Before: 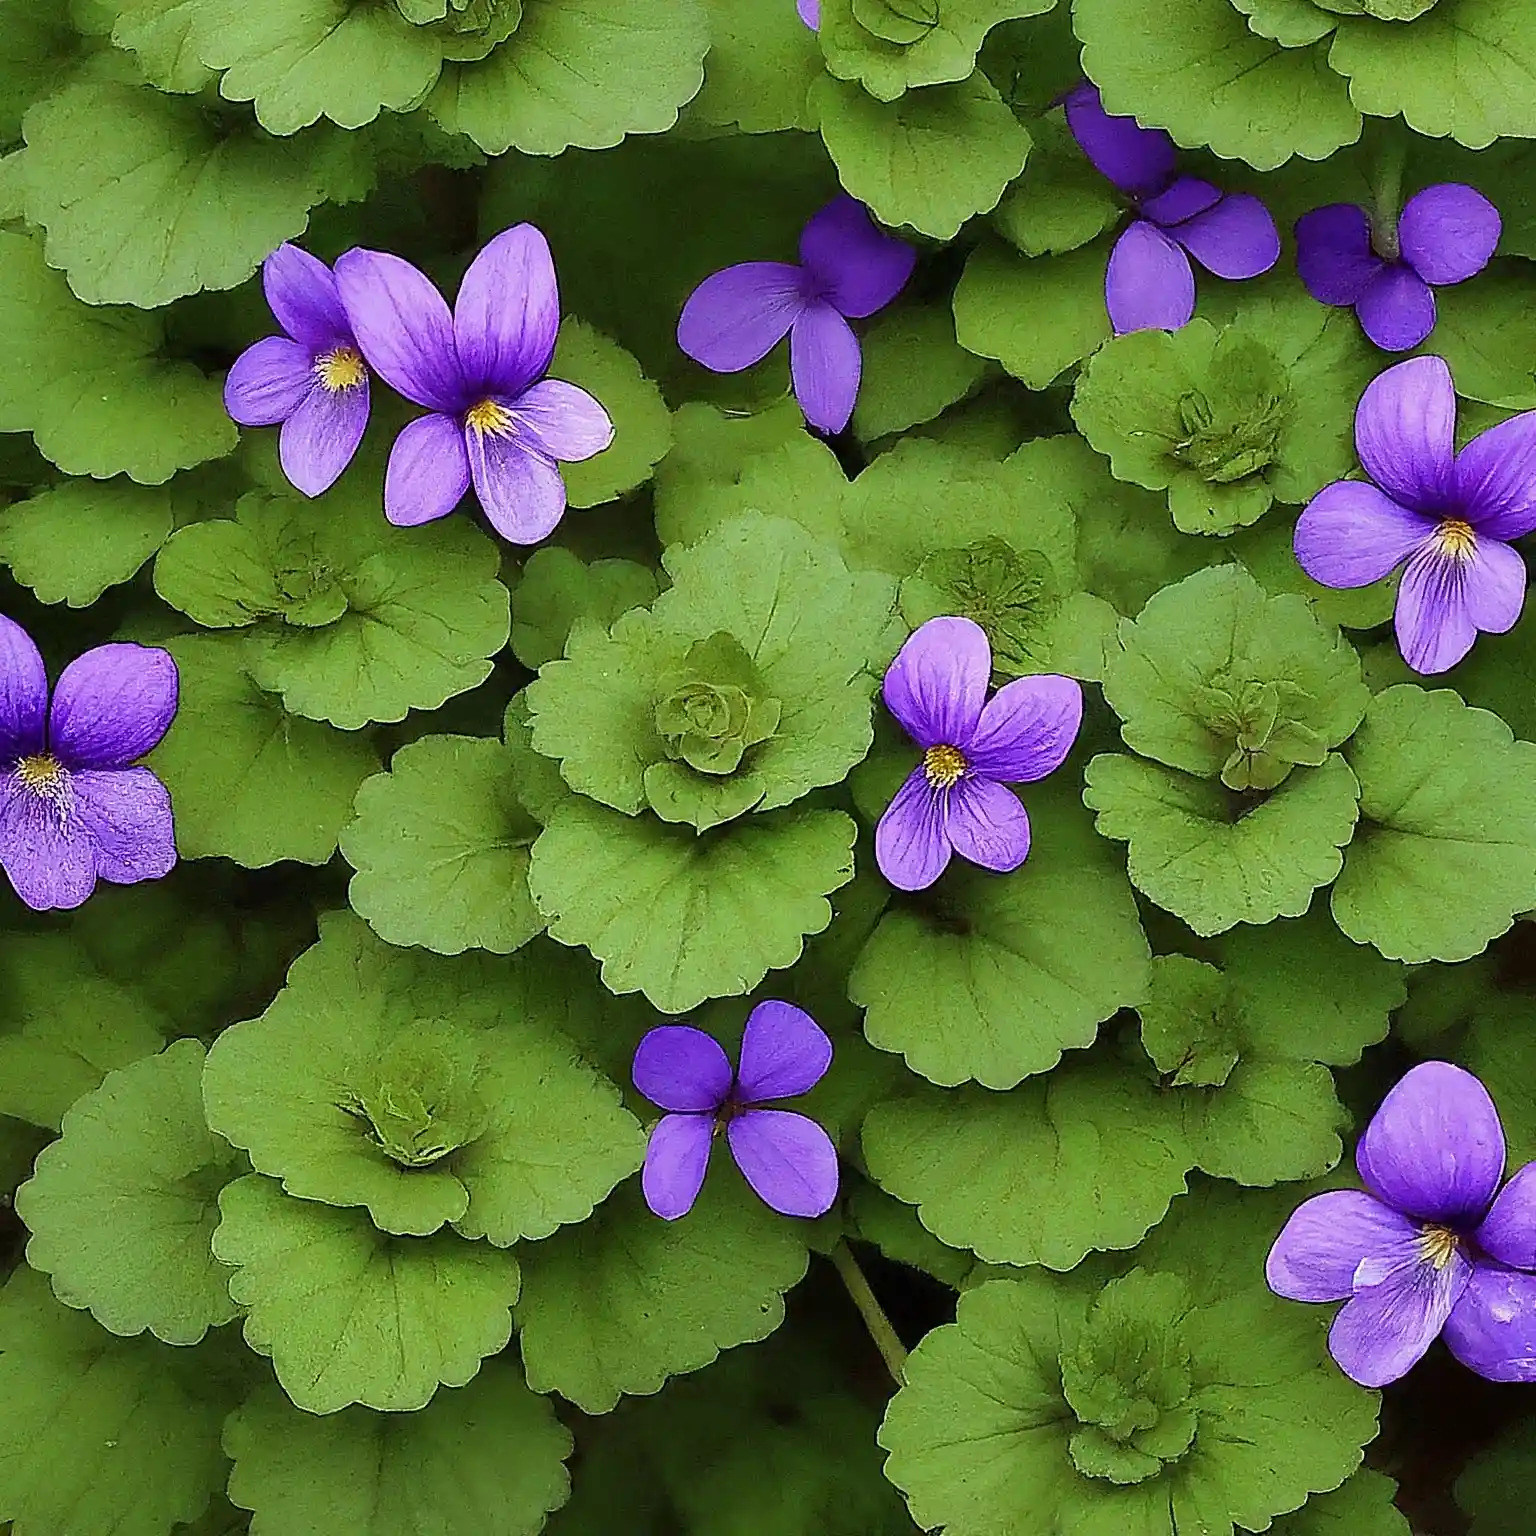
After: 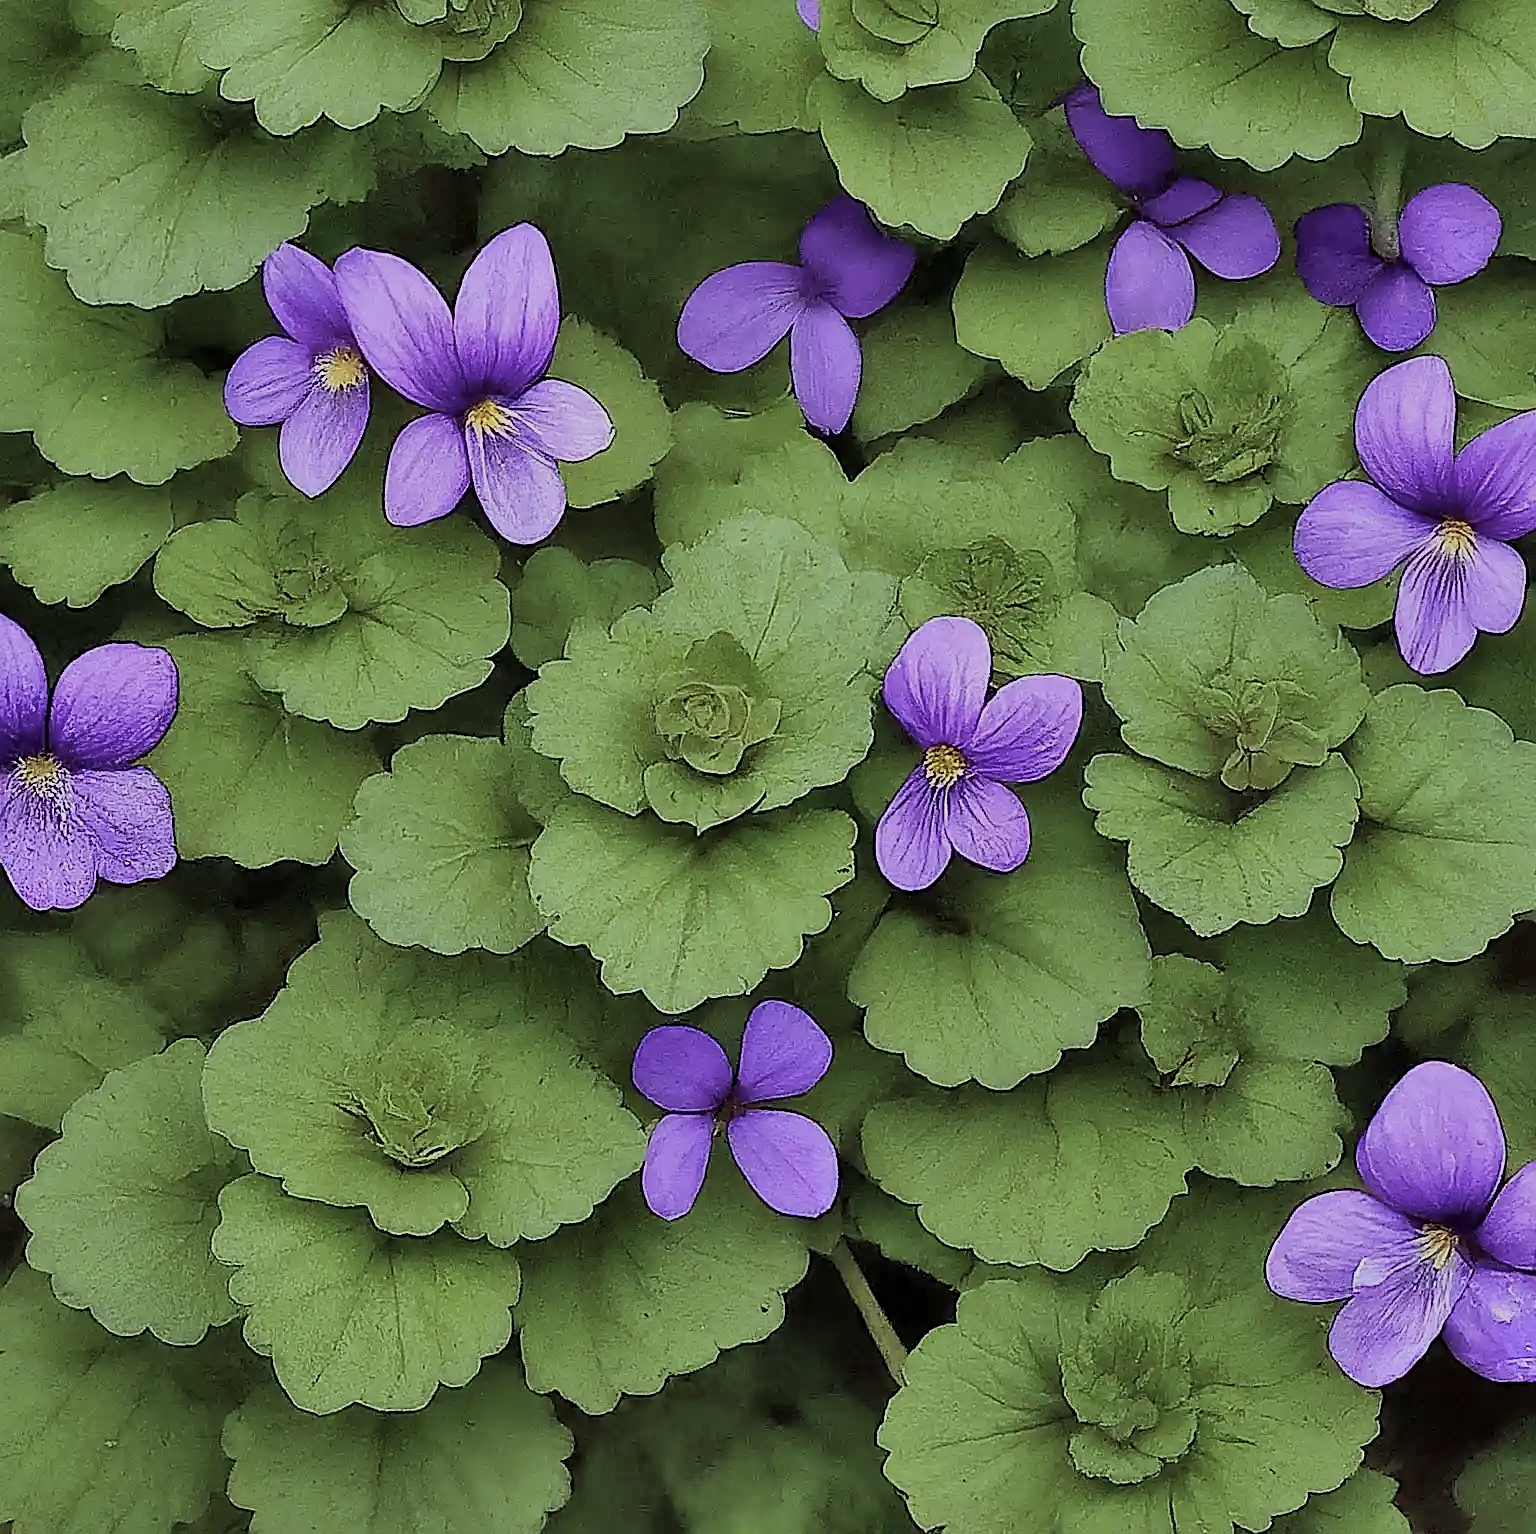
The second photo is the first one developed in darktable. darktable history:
crop: bottom 0.071%
shadows and highlights: shadows 75, highlights -60.85, soften with gaussian
tone equalizer: on, module defaults
white balance: red 0.984, blue 1.059
contrast brightness saturation: contrast 0.1, saturation -0.3
sharpen: on, module defaults
global tonemap: drago (1, 100), detail 1
